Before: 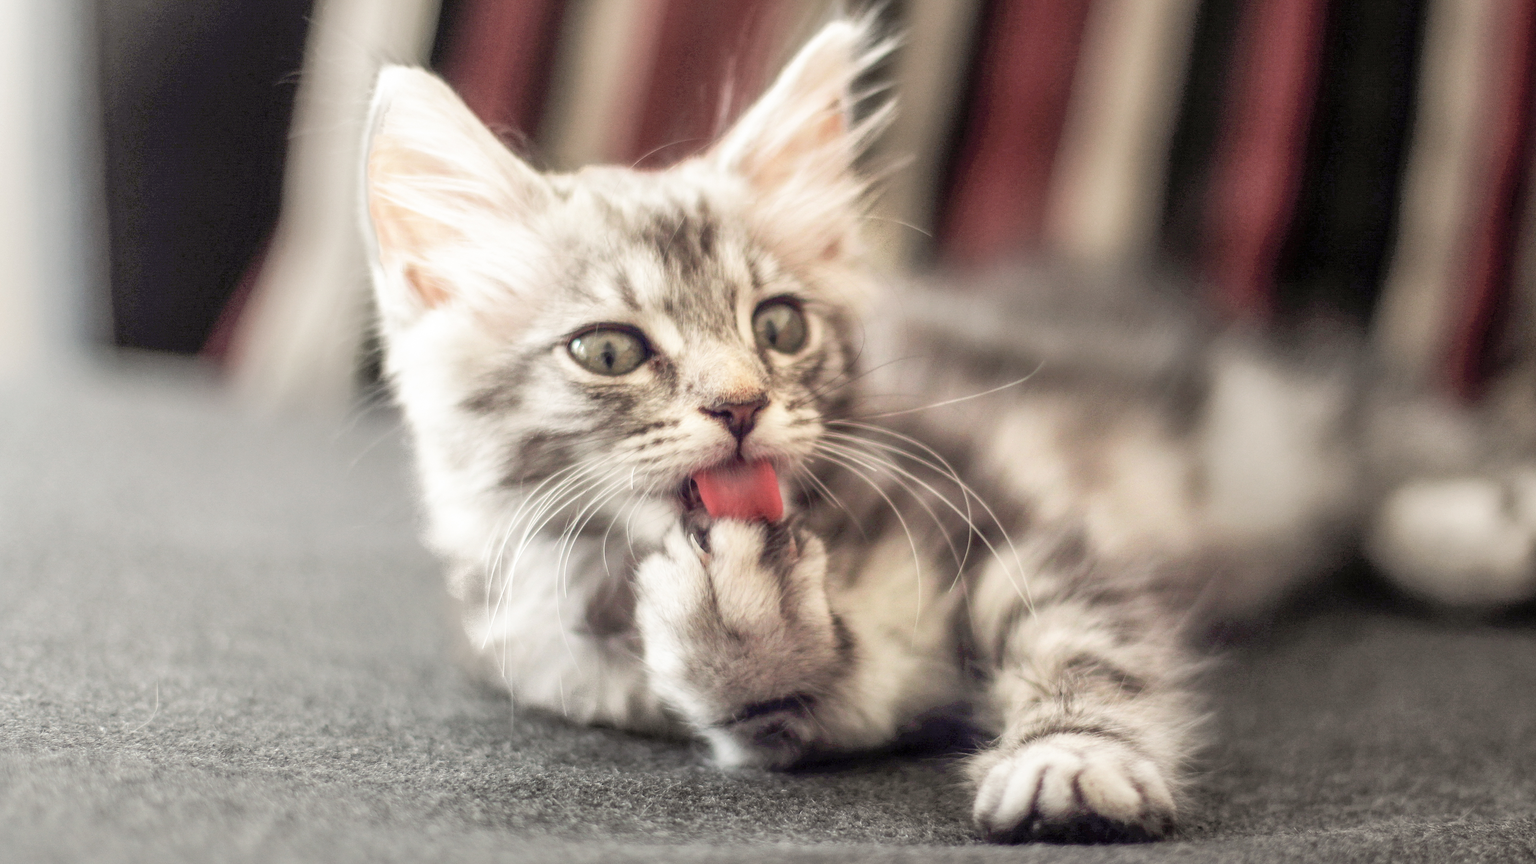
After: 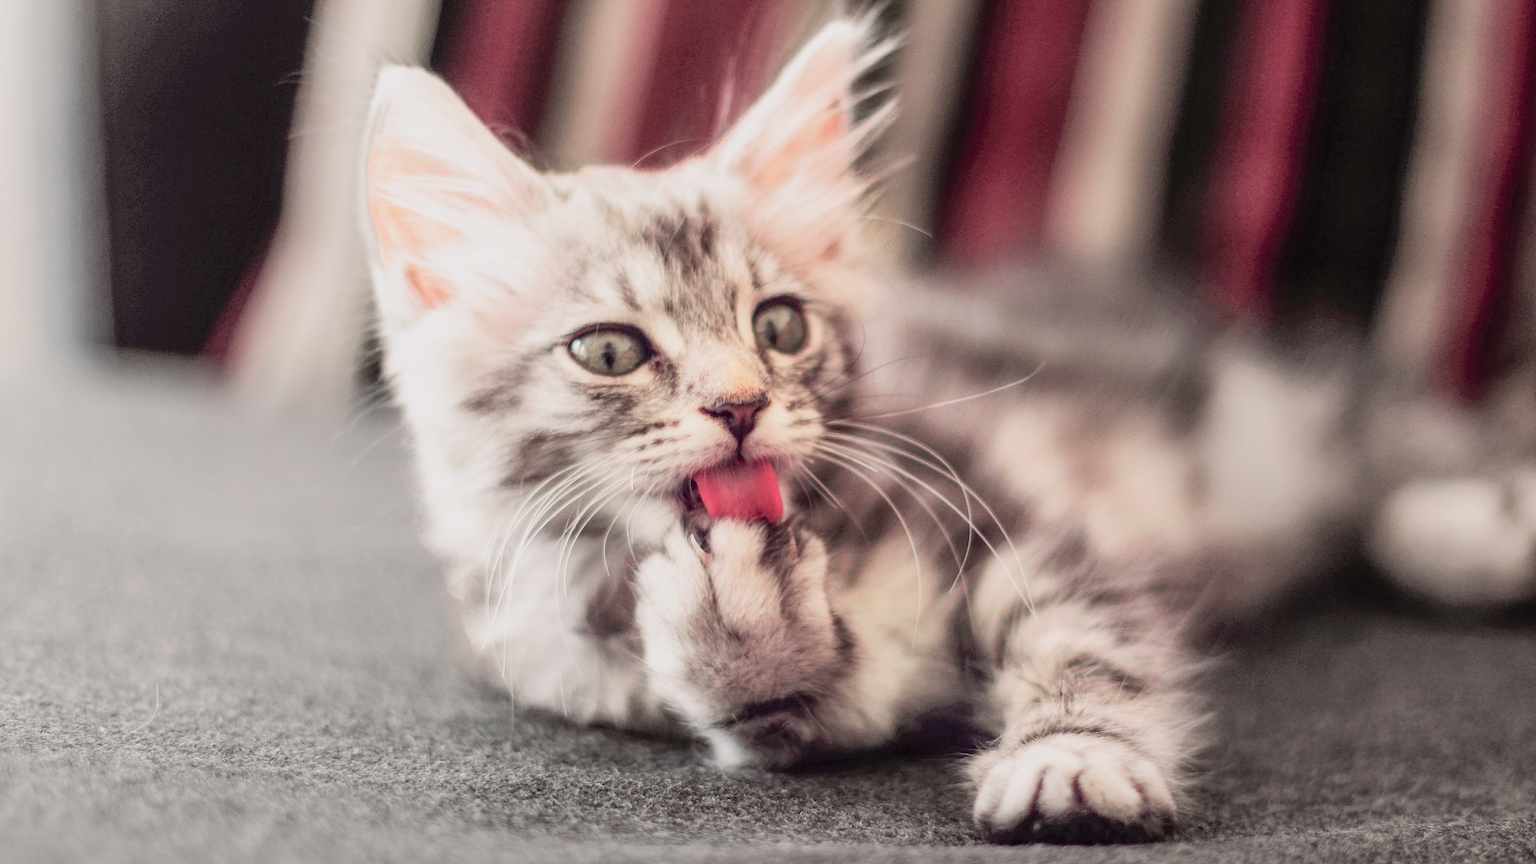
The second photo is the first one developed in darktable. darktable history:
tone curve: curves: ch0 [(0, 0.023) (0.184, 0.168) (0.491, 0.519) (0.748, 0.765) (1, 0.919)]; ch1 [(0, 0) (0.179, 0.173) (0.322, 0.32) (0.424, 0.424) (0.496, 0.501) (0.563, 0.586) (0.761, 0.803) (1, 1)]; ch2 [(0, 0) (0.434, 0.447) (0.483, 0.487) (0.557, 0.541) (0.697, 0.68) (1, 1)], color space Lab, independent channels
haze removal: compatibility mode true, adaptive false
tone equalizer: on, module defaults
